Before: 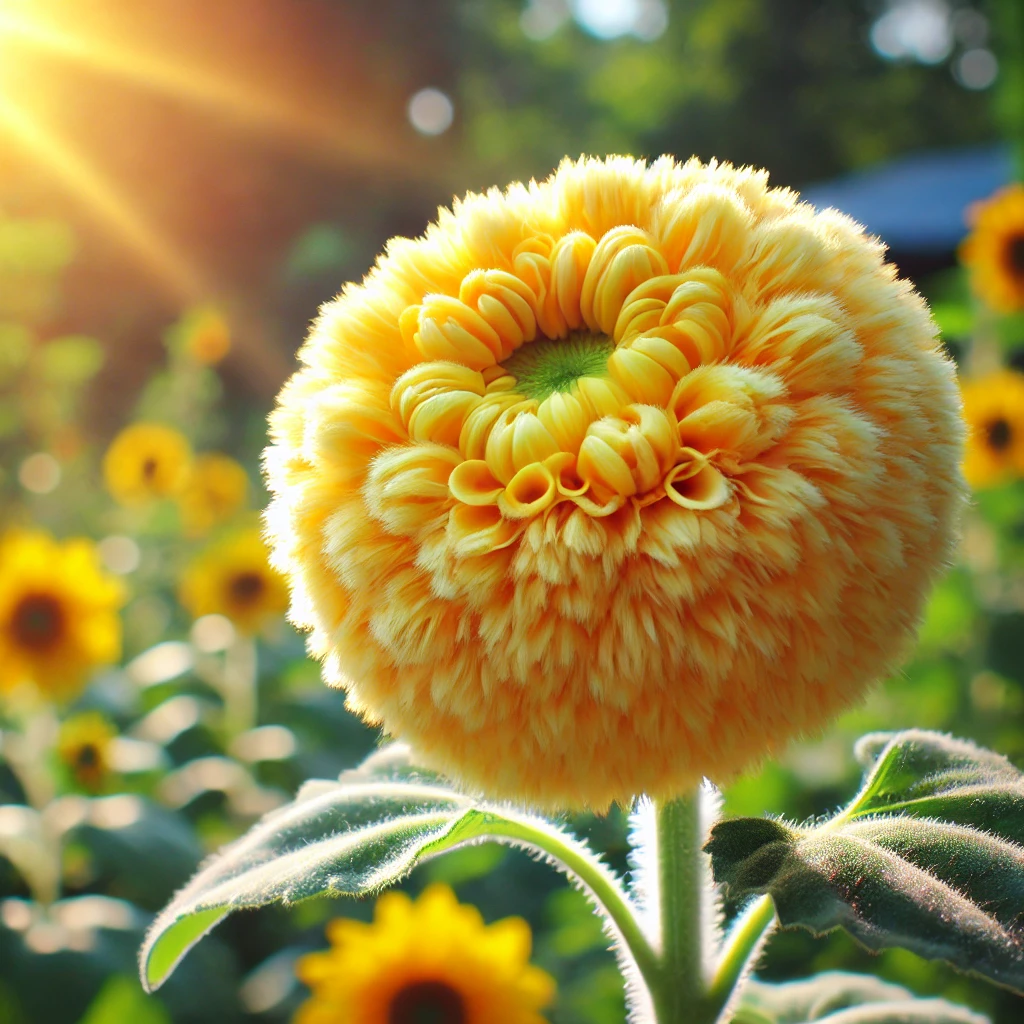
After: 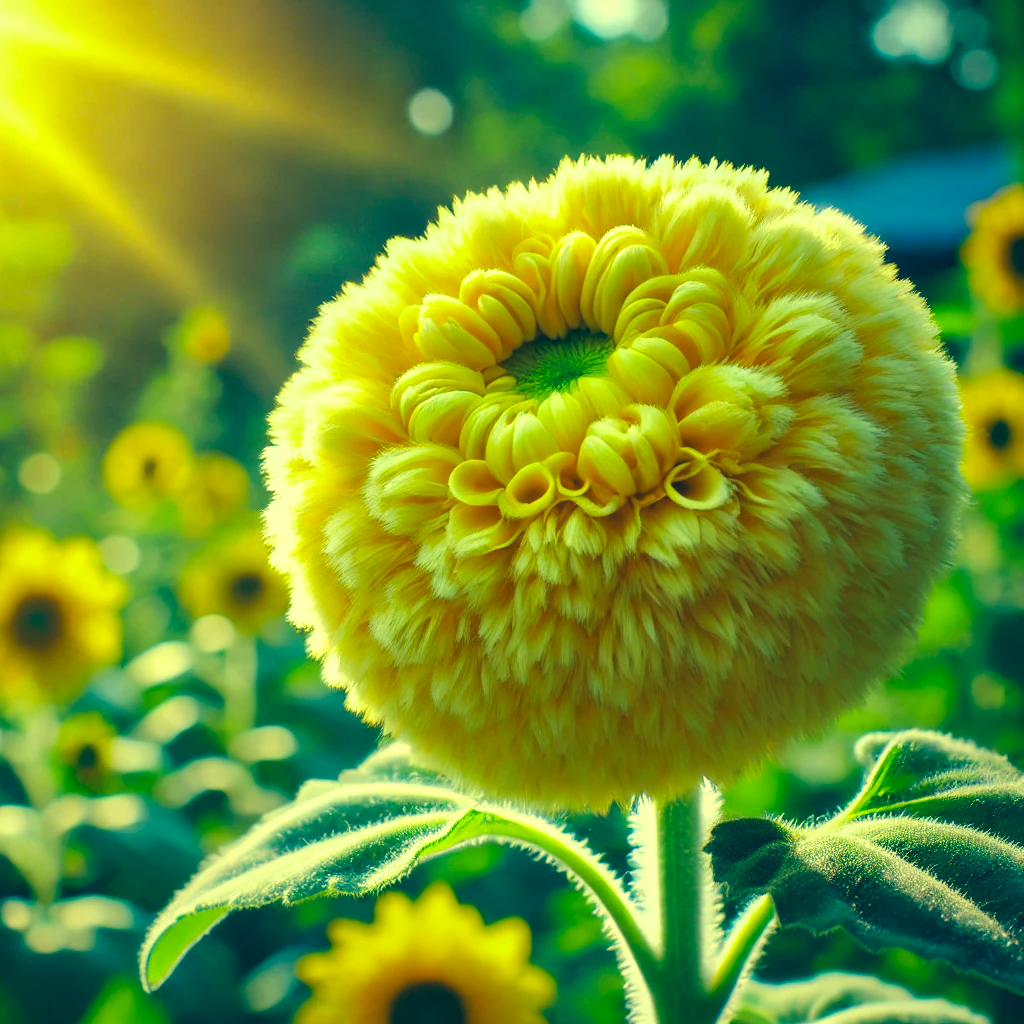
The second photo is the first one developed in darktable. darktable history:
contrast brightness saturation: contrast 0.013, saturation -0.047
color correction: highlights a* -15.85, highlights b* 39.82, shadows a* -39.72, shadows b* -26.36
local contrast: on, module defaults
